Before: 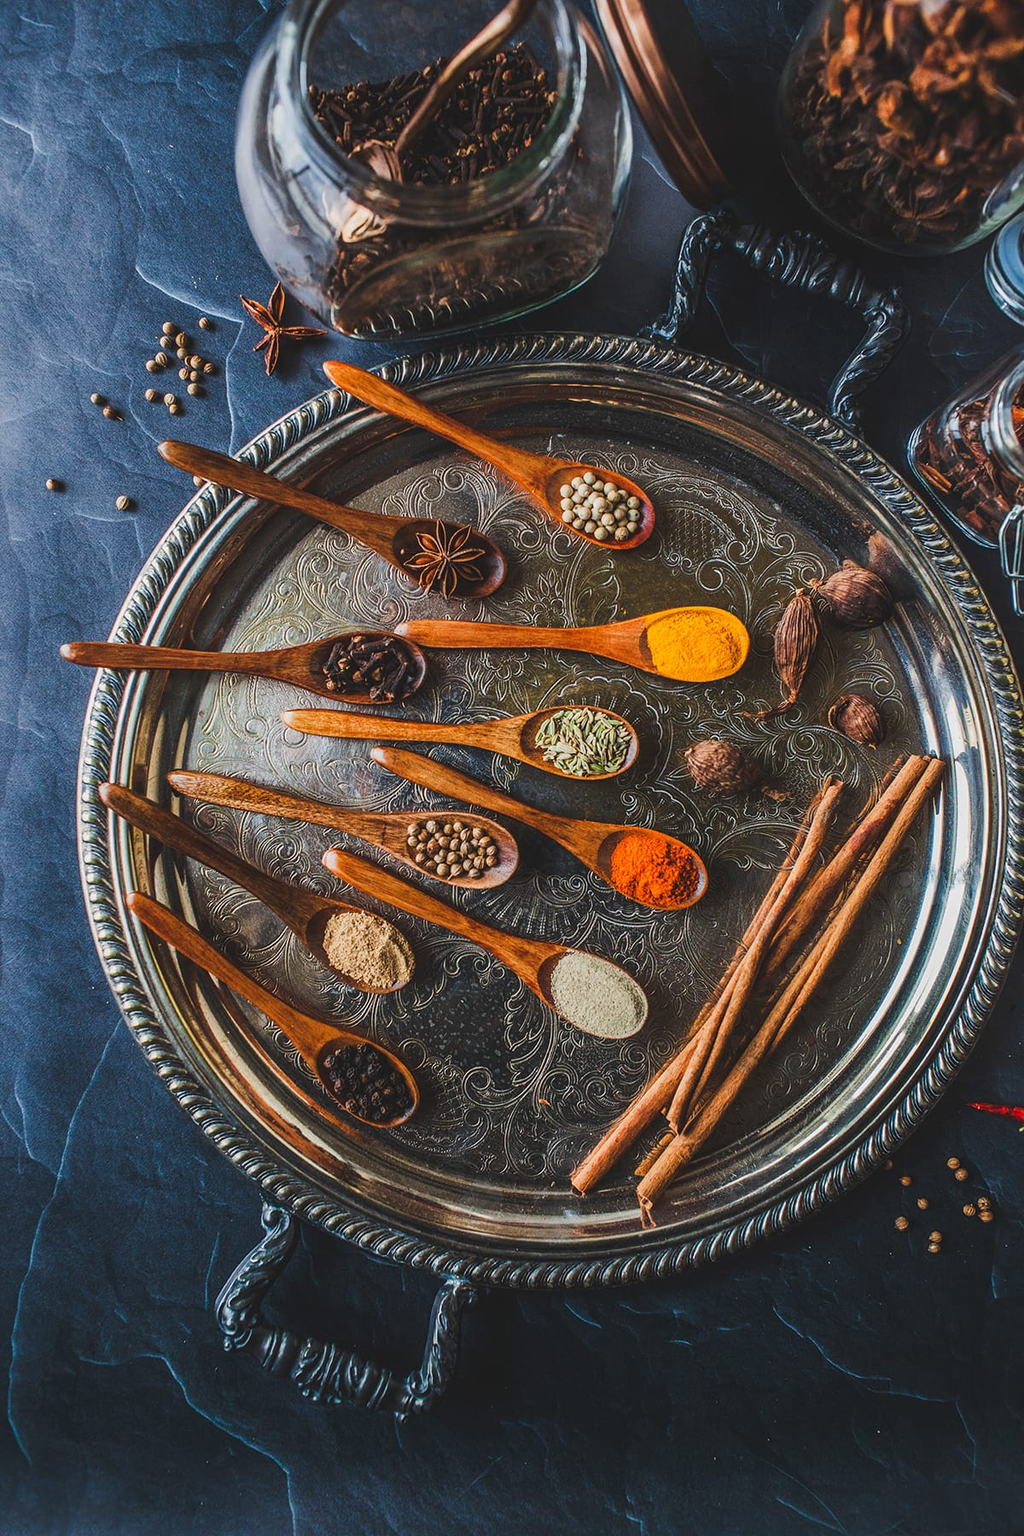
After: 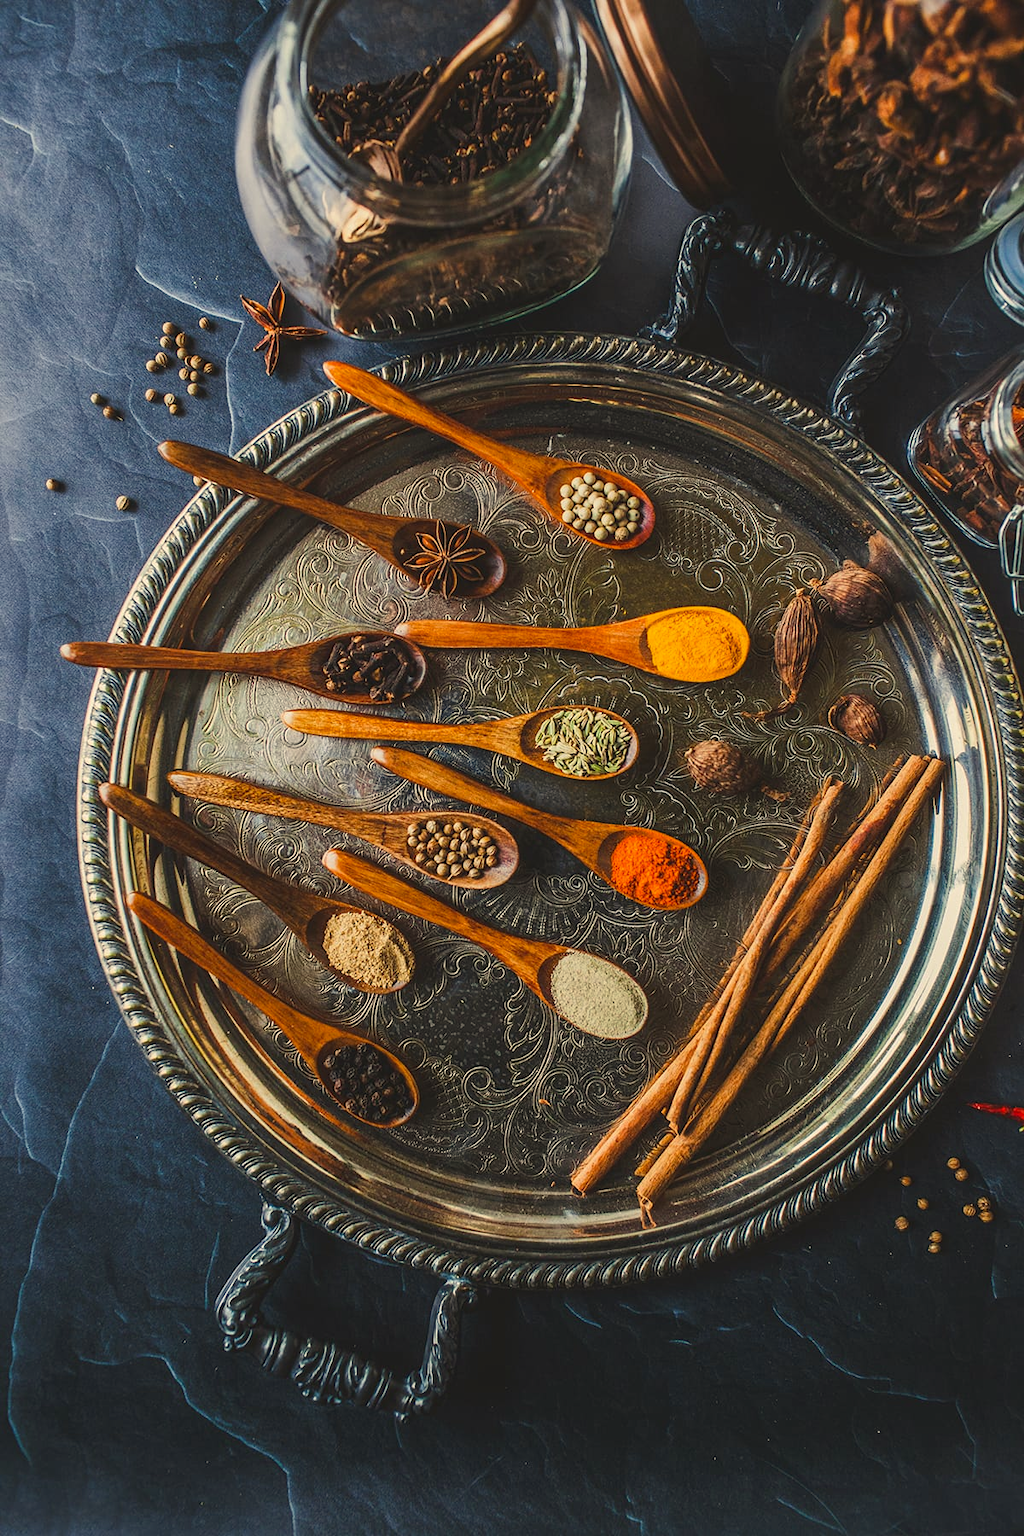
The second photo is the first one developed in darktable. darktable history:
color correction: highlights a* 1.44, highlights b* 17.47
